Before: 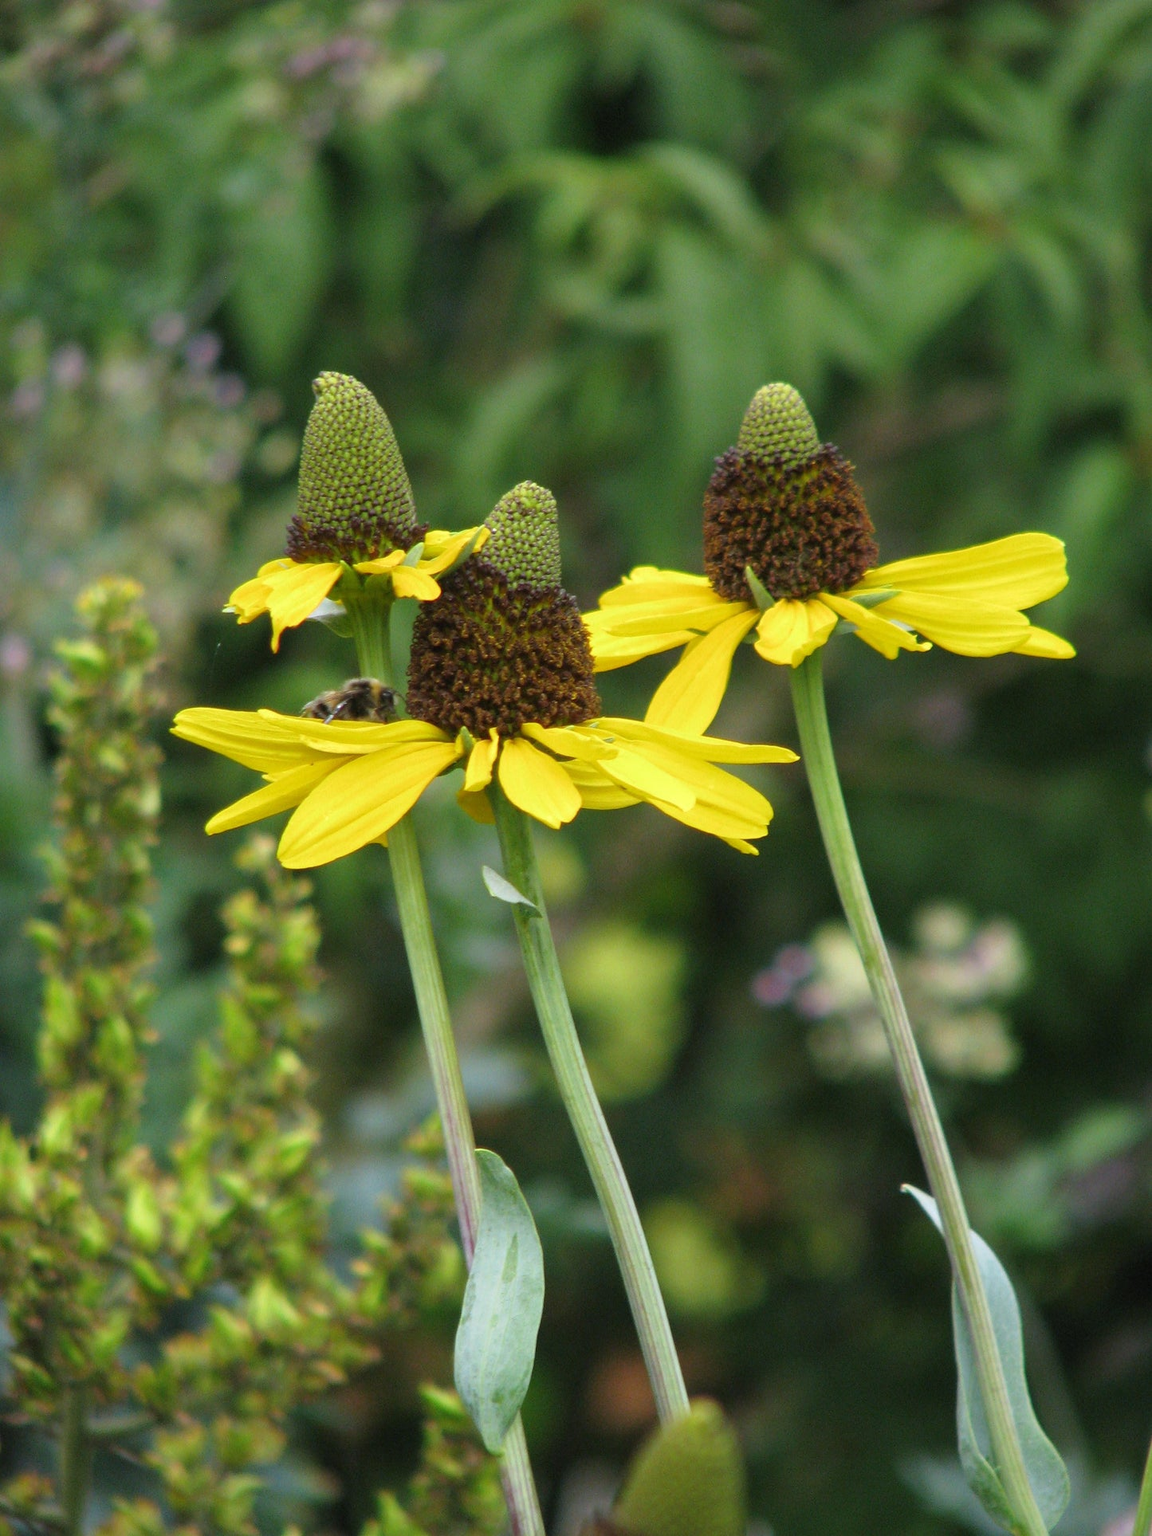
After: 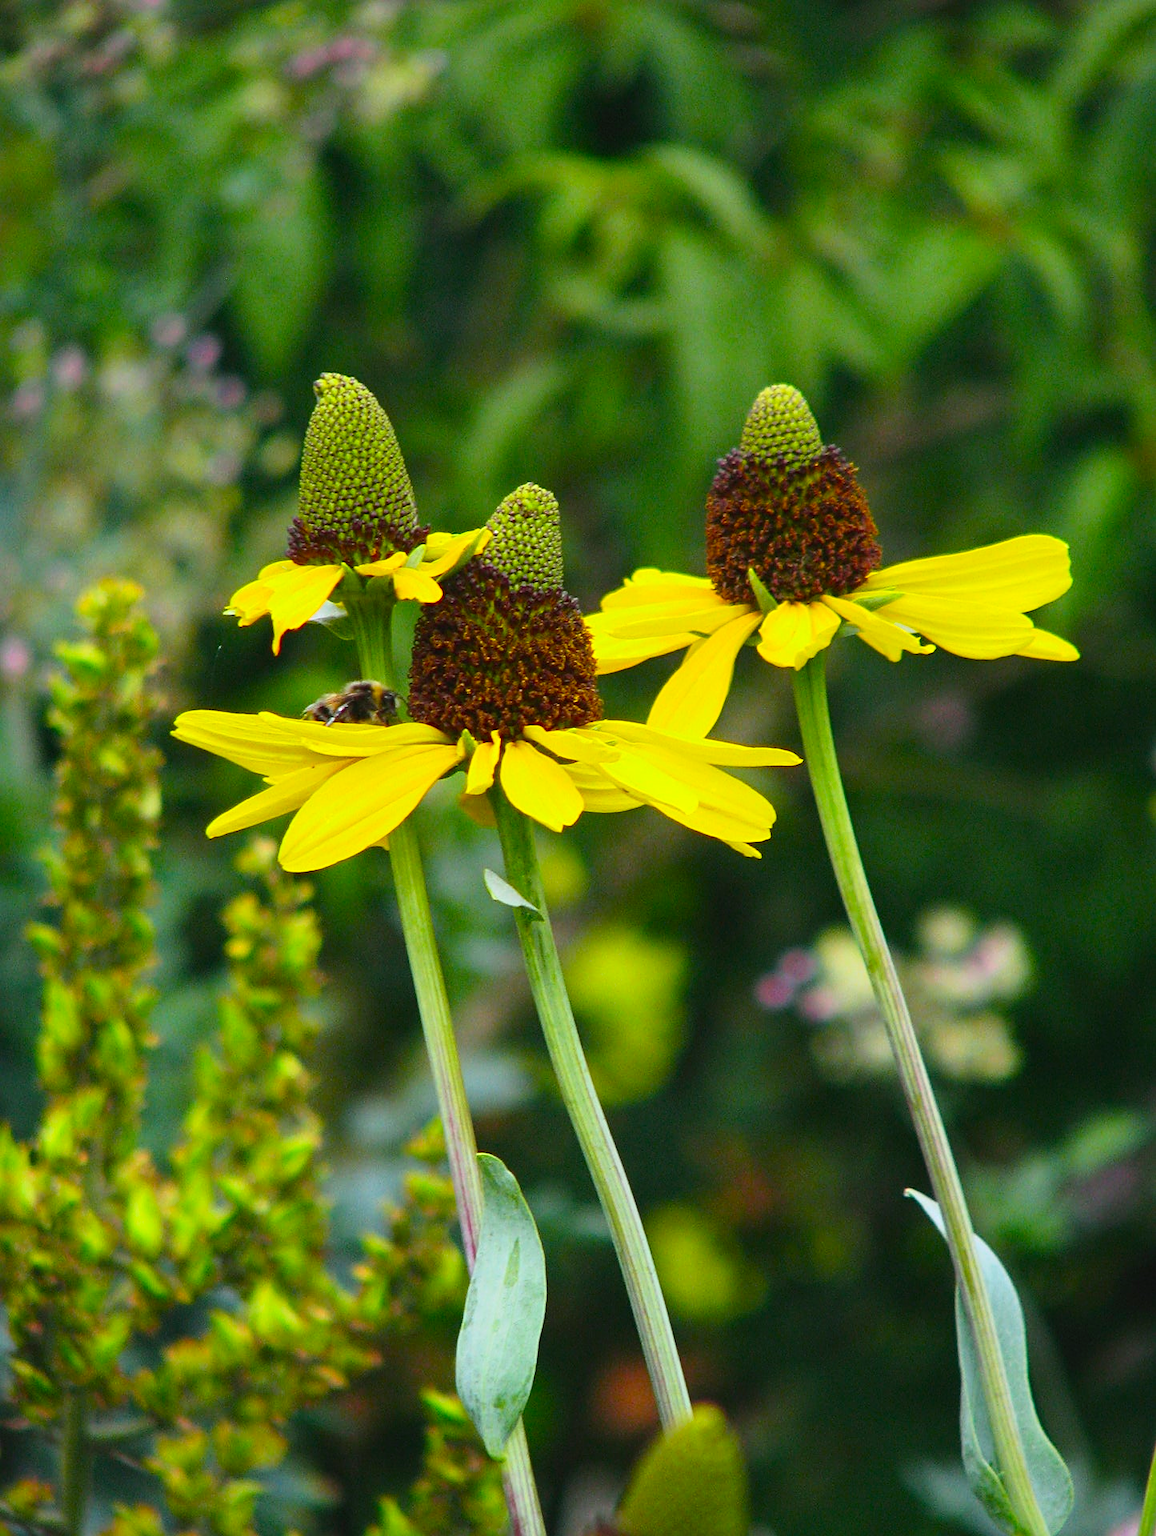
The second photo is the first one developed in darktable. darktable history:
crop: bottom 0.076%
tone curve: curves: ch0 [(0, 0.023) (0.217, 0.19) (0.754, 0.801) (1, 0.977)]; ch1 [(0, 0) (0.392, 0.398) (0.5, 0.5) (0.521, 0.528) (0.56, 0.577) (1, 1)]; ch2 [(0, 0) (0.5, 0.5) (0.579, 0.561) (0.65, 0.657) (1, 1)], color space Lab, independent channels, preserve colors none
contrast brightness saturation: saturation 0.509
sharpen: on, module defaults
